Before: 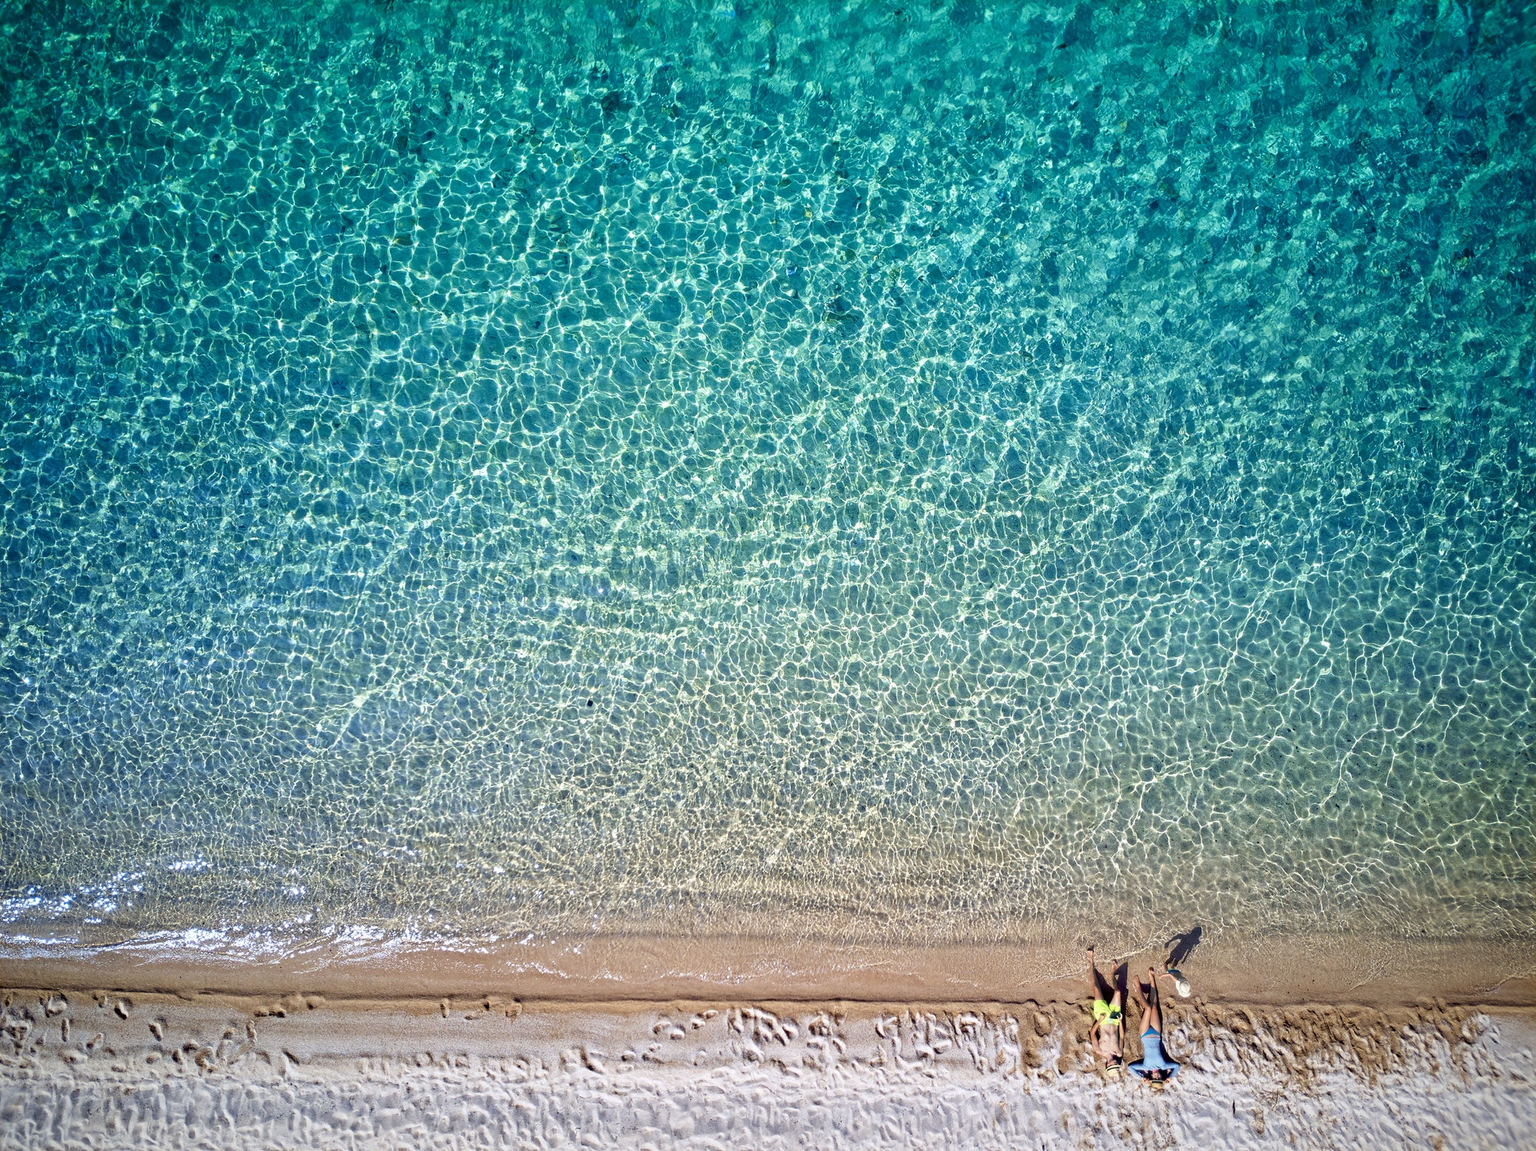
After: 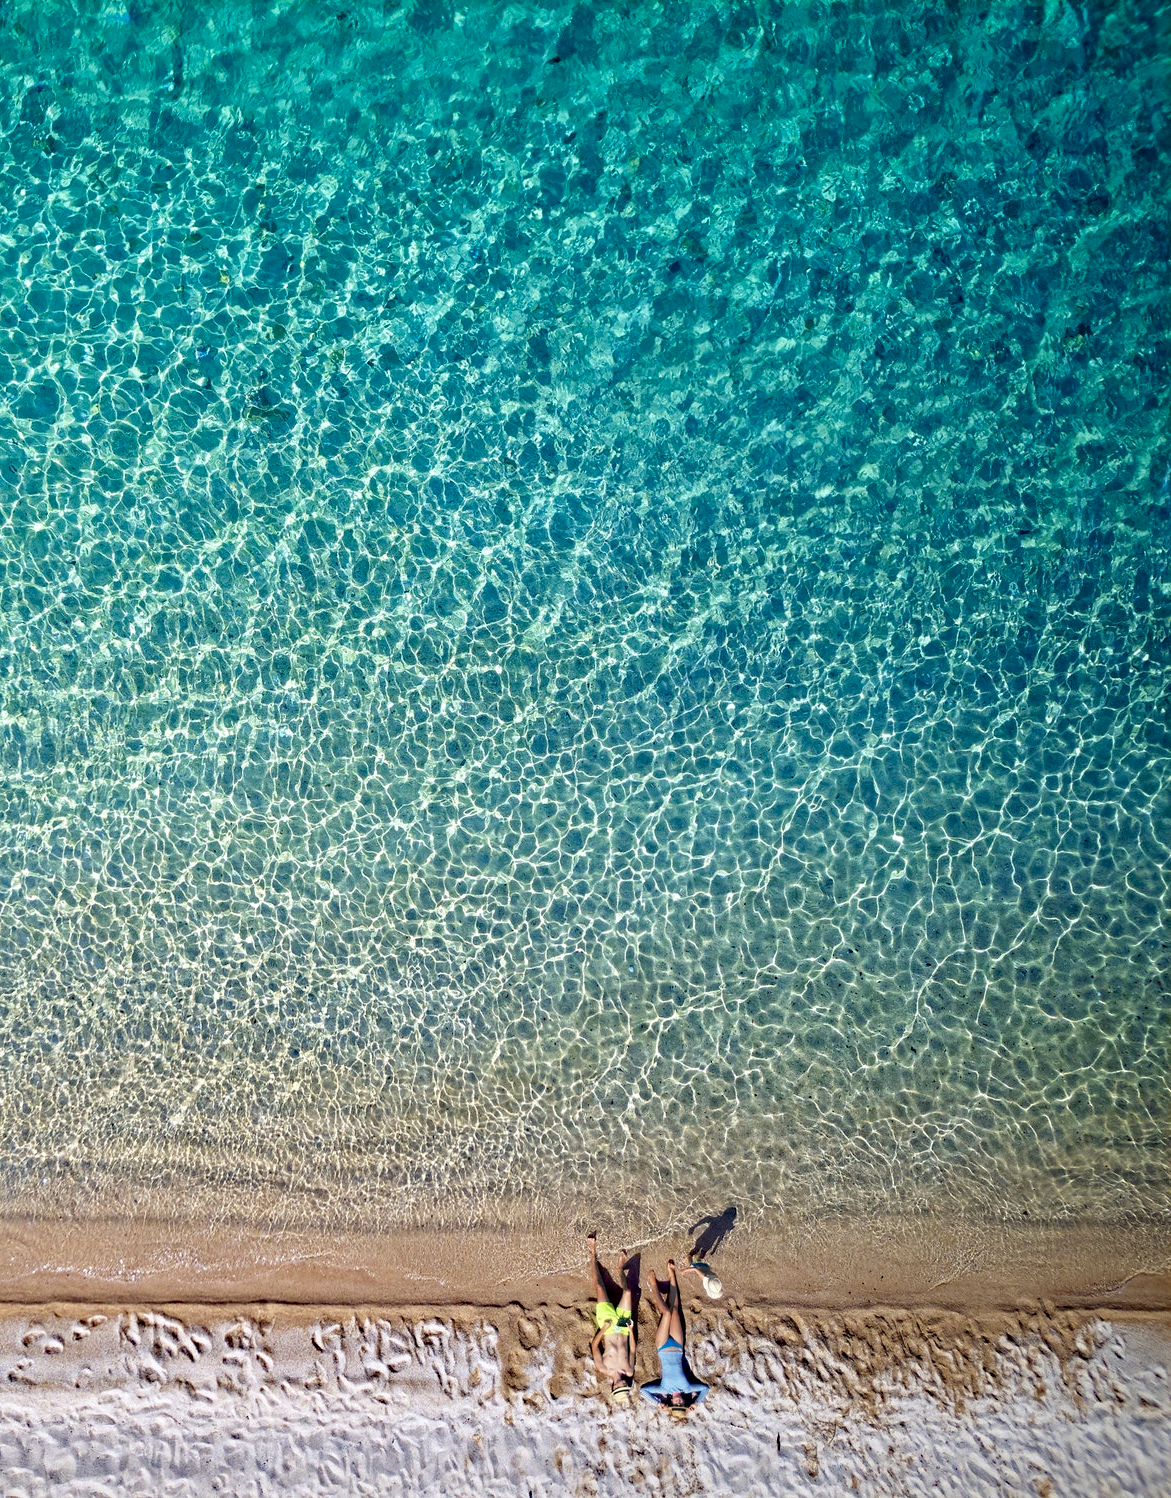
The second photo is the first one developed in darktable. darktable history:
crop: left 41.402%
haze removal: strength 0.29, distance 0.25, compatibility mode true, adaptive false
